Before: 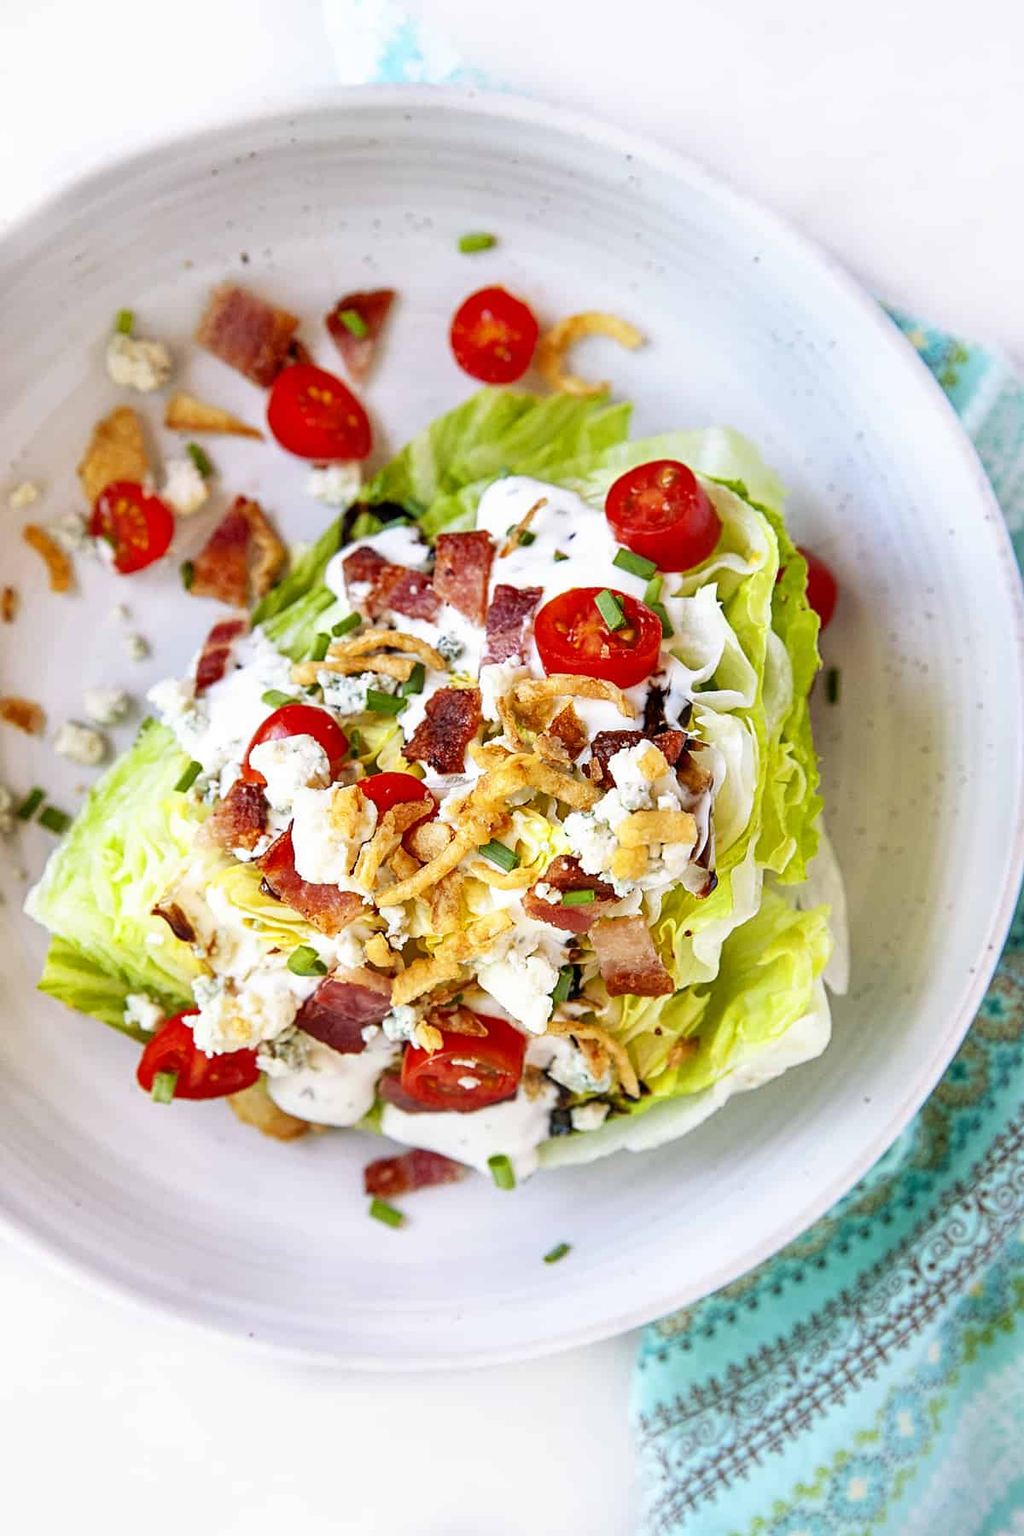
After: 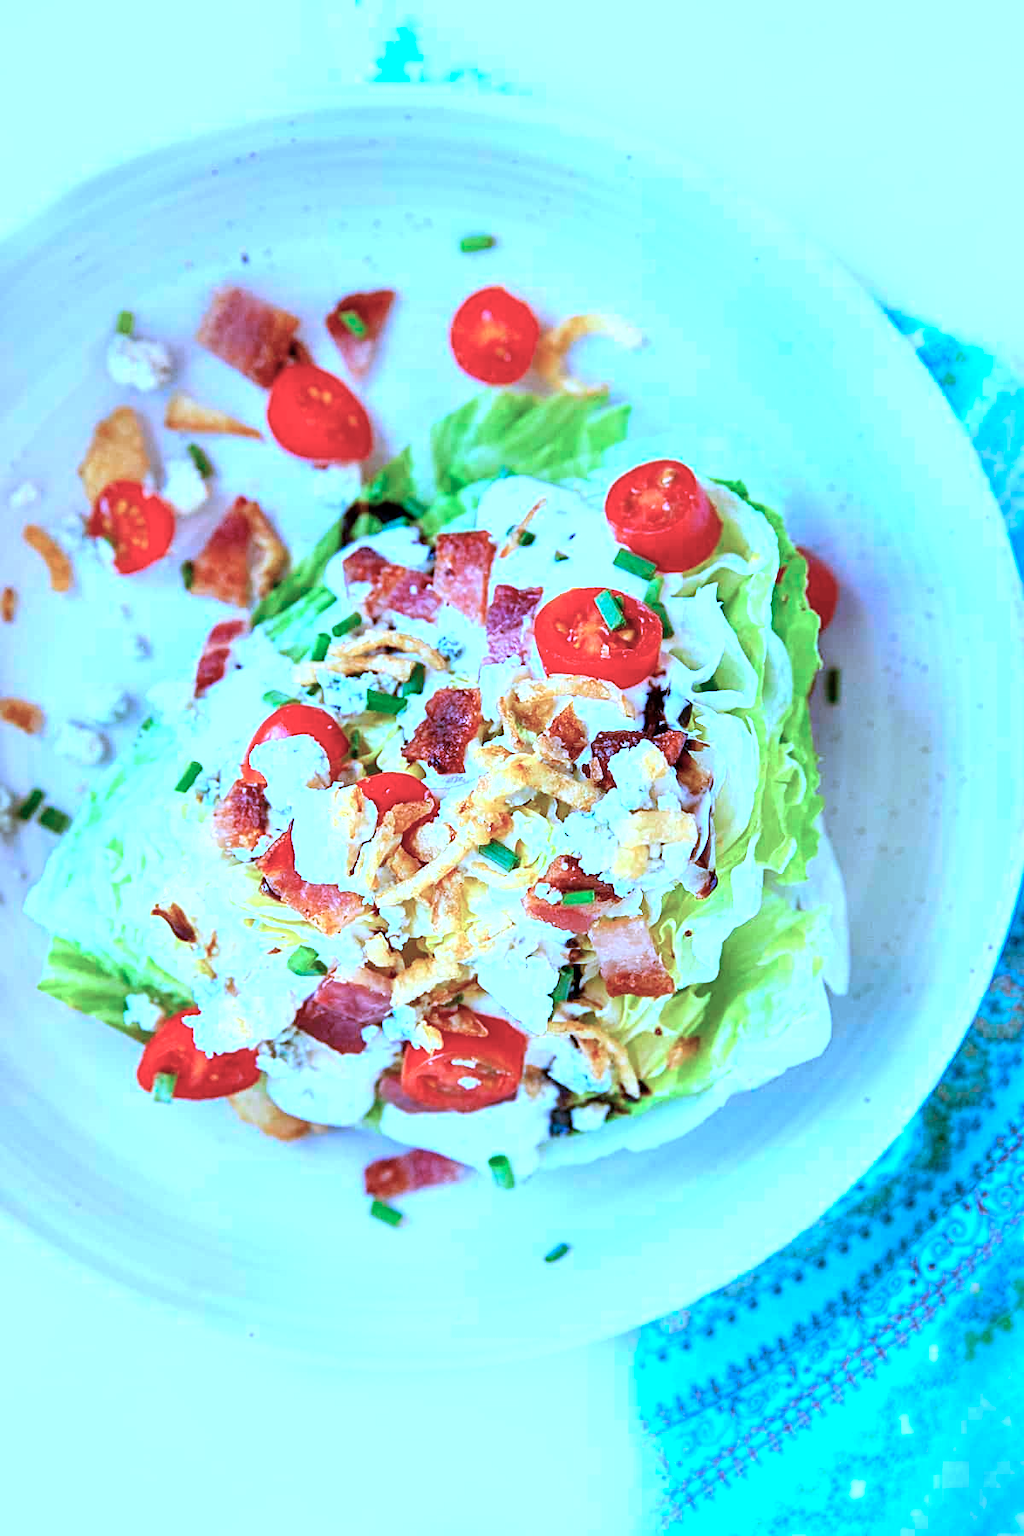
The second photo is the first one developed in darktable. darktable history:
exposure: exposure 0.55 EV, compensate highlight preservation false
color calibration: illuminant as shot in camera, x 0.461, y 0.421, temperature 2668.55 K
